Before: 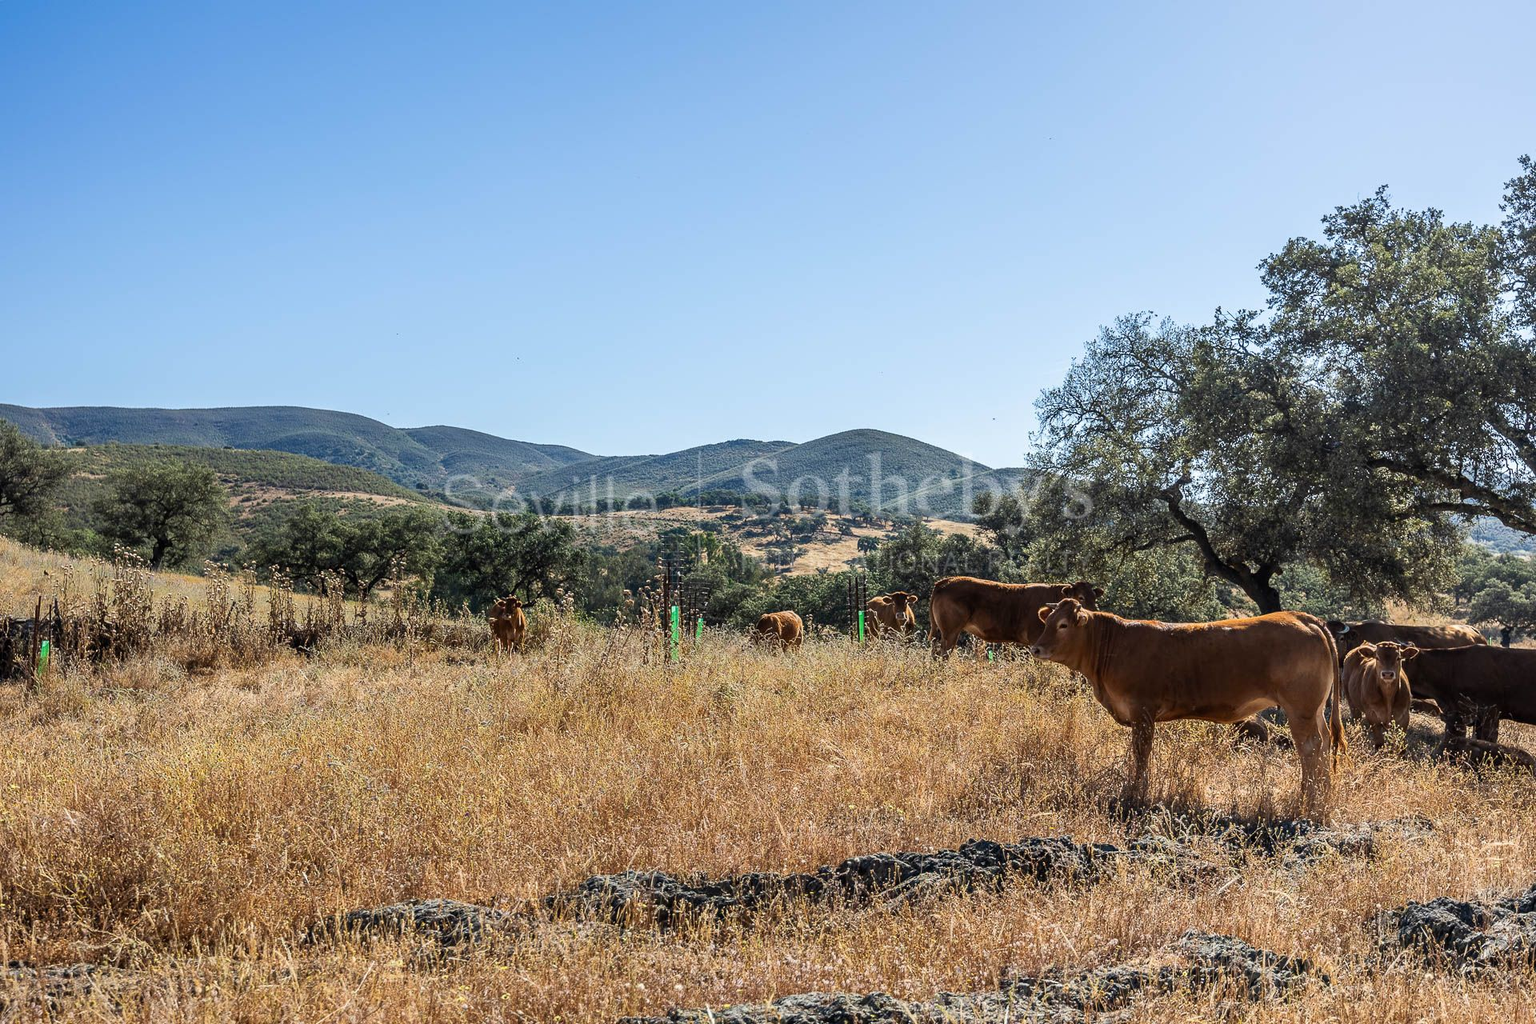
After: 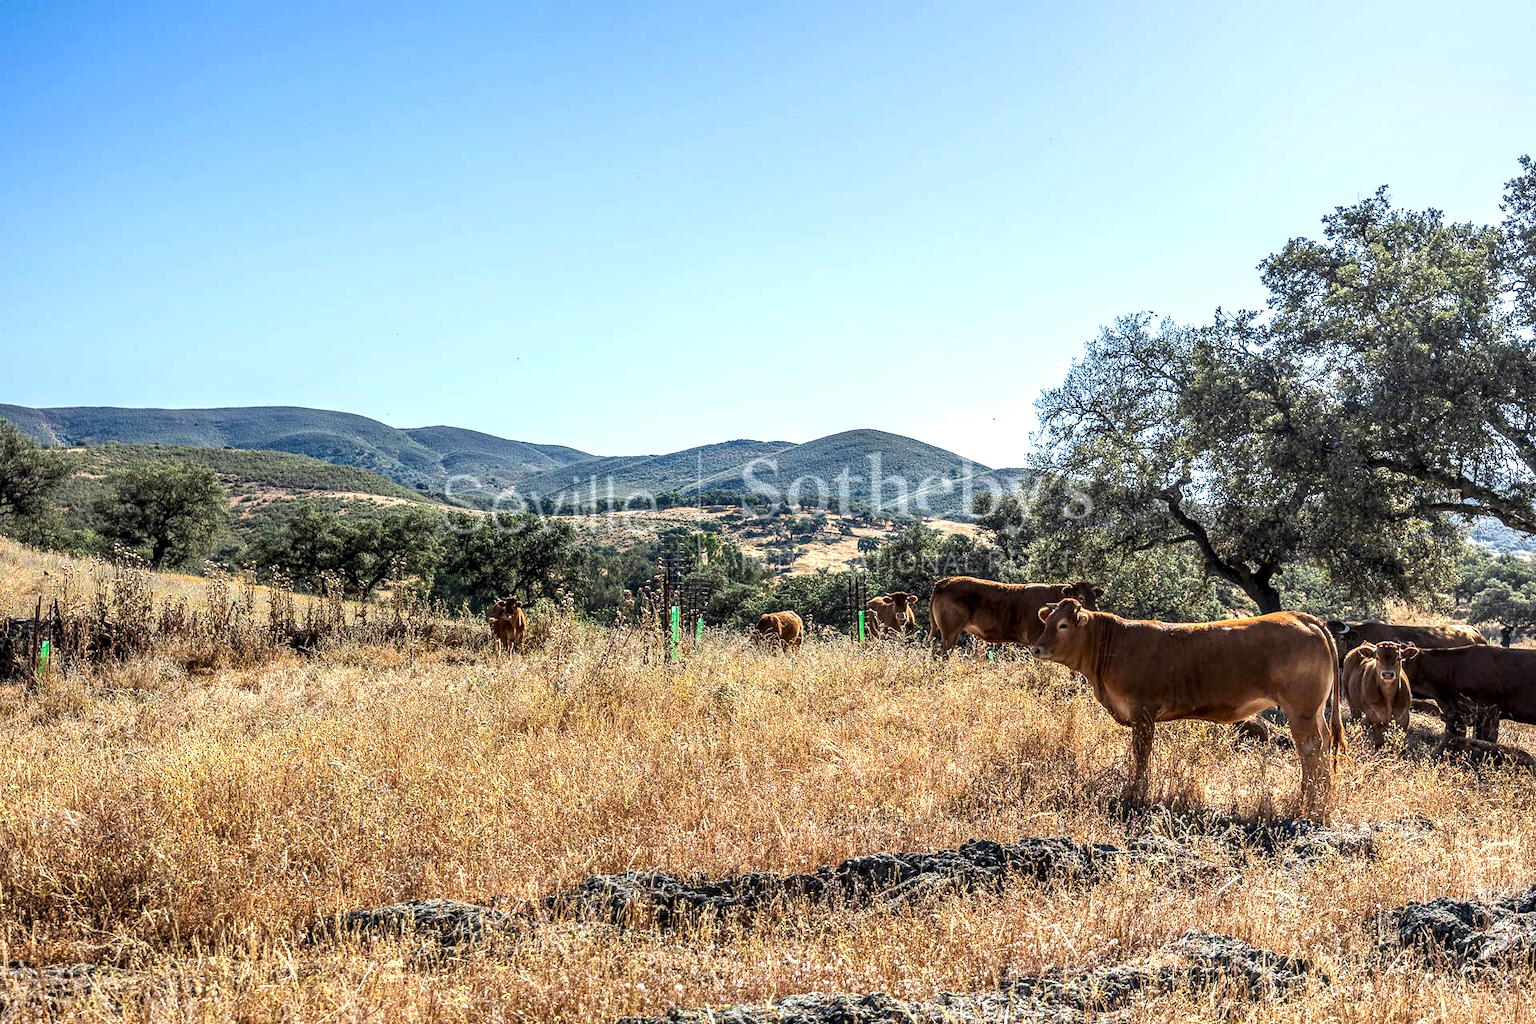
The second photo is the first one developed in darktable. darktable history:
local contrast: detail 142%
exposure: black level correction 0, exposure 0.5 EV, compensate exposure bias true, compensate highlight preservation false
